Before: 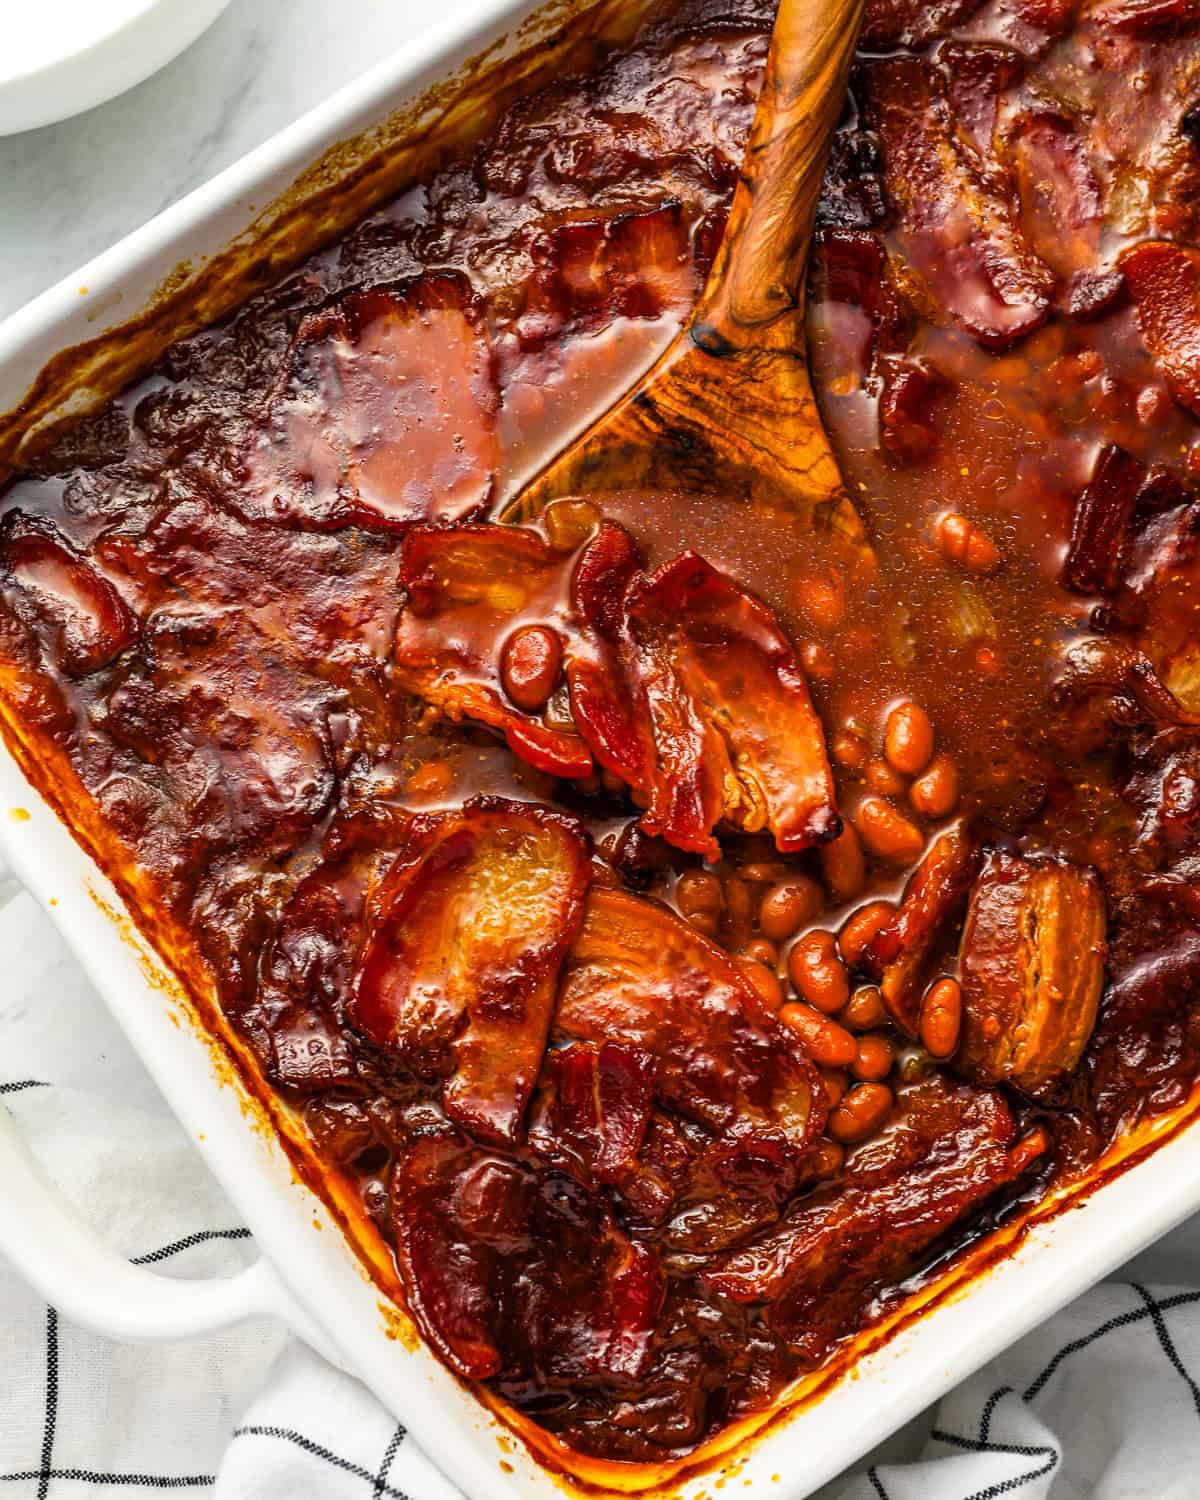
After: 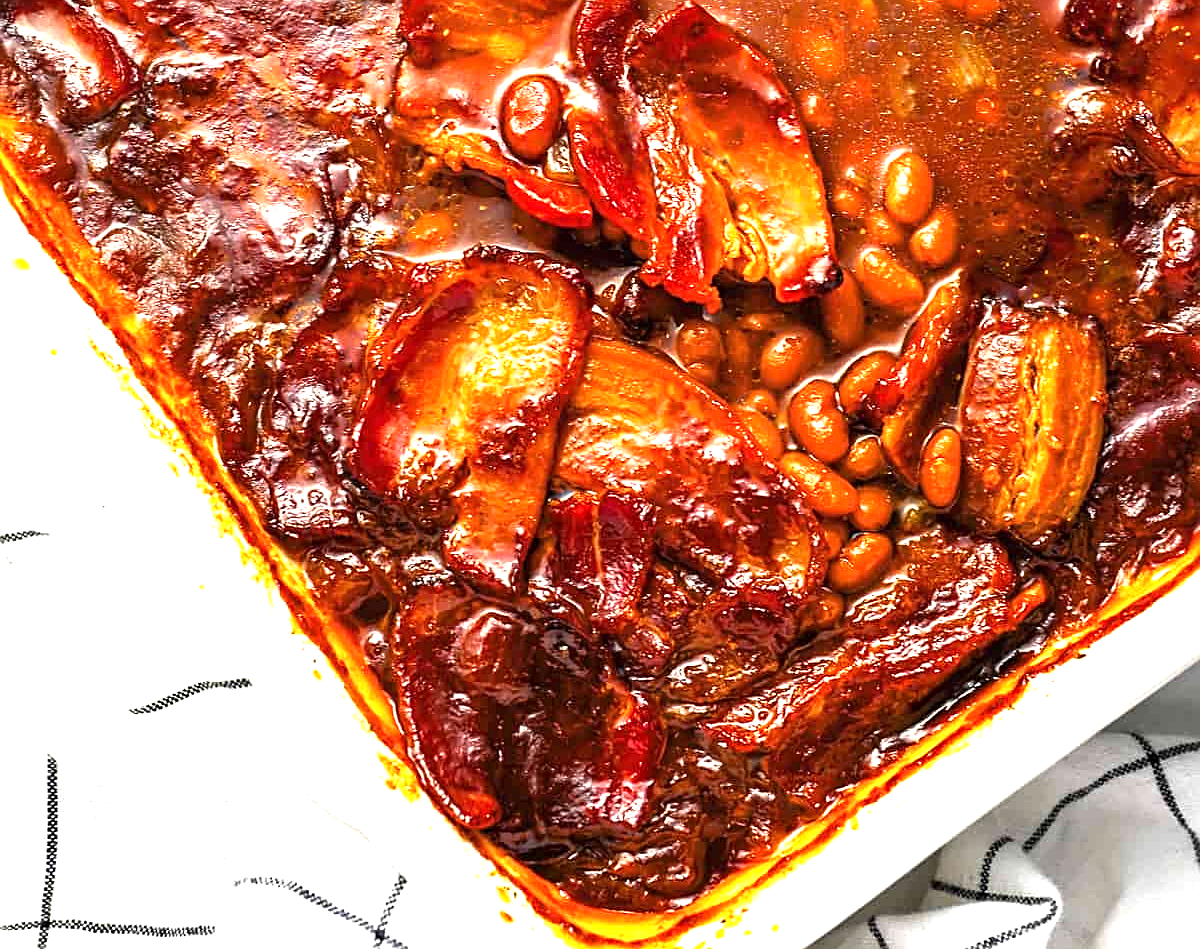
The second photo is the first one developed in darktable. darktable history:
sharpen: amount 0.5
crop and rotate: top 36.728%
exposure: black level correction 0, exposure 1.2 EV, compensate exposure bias true, compensate highlight preservation false
